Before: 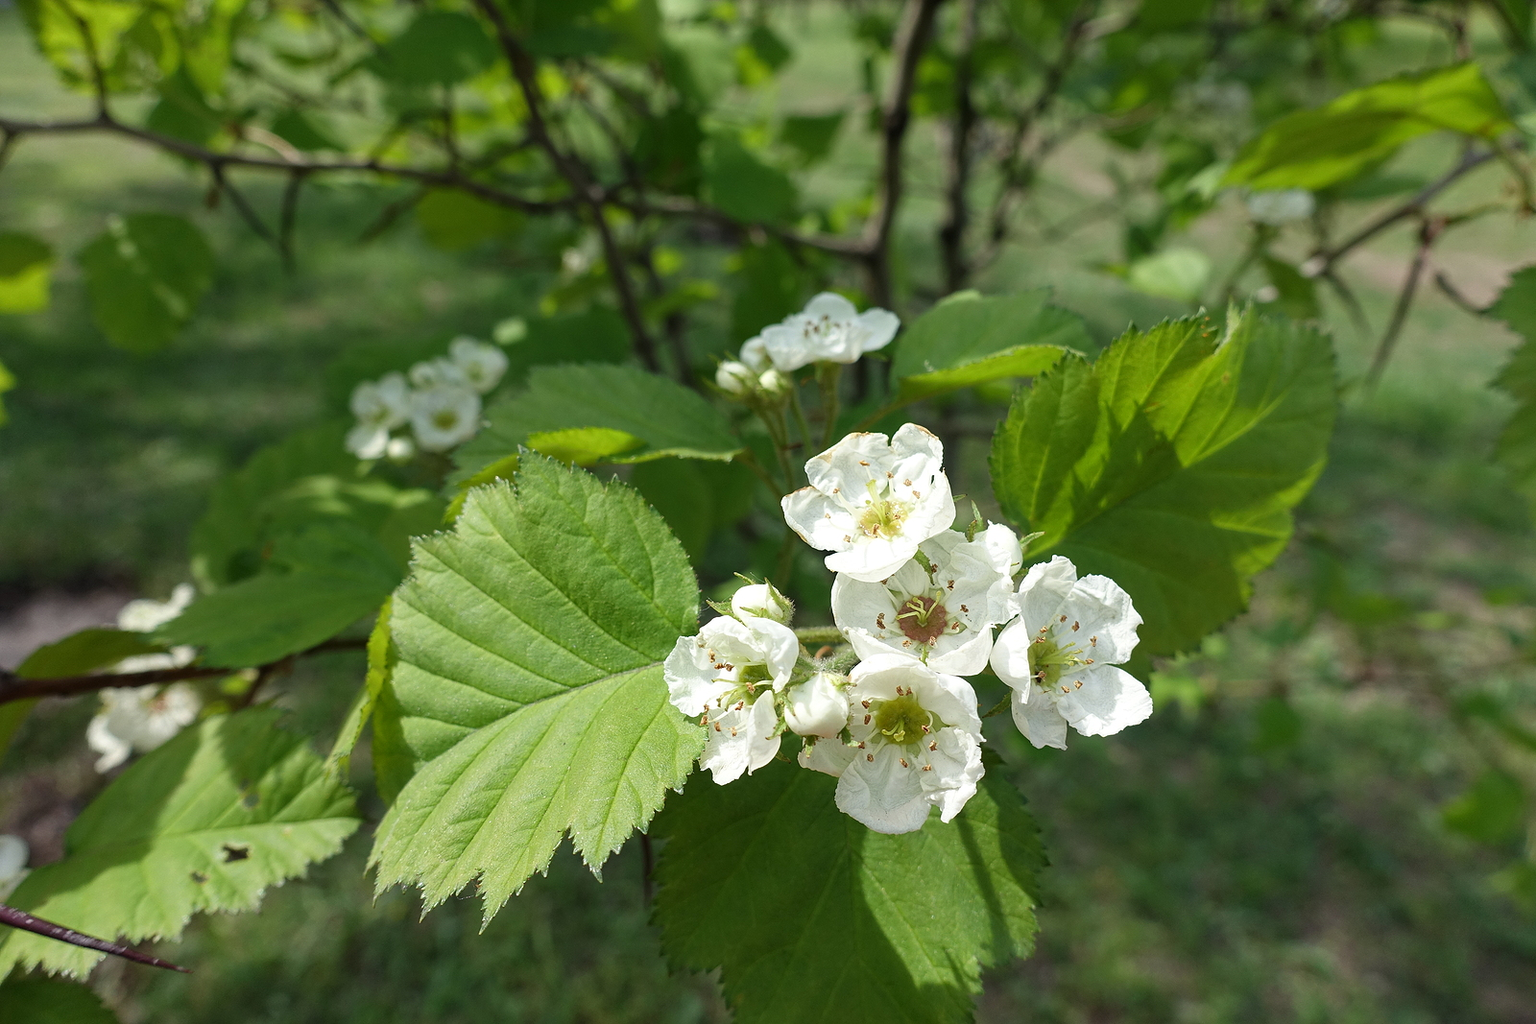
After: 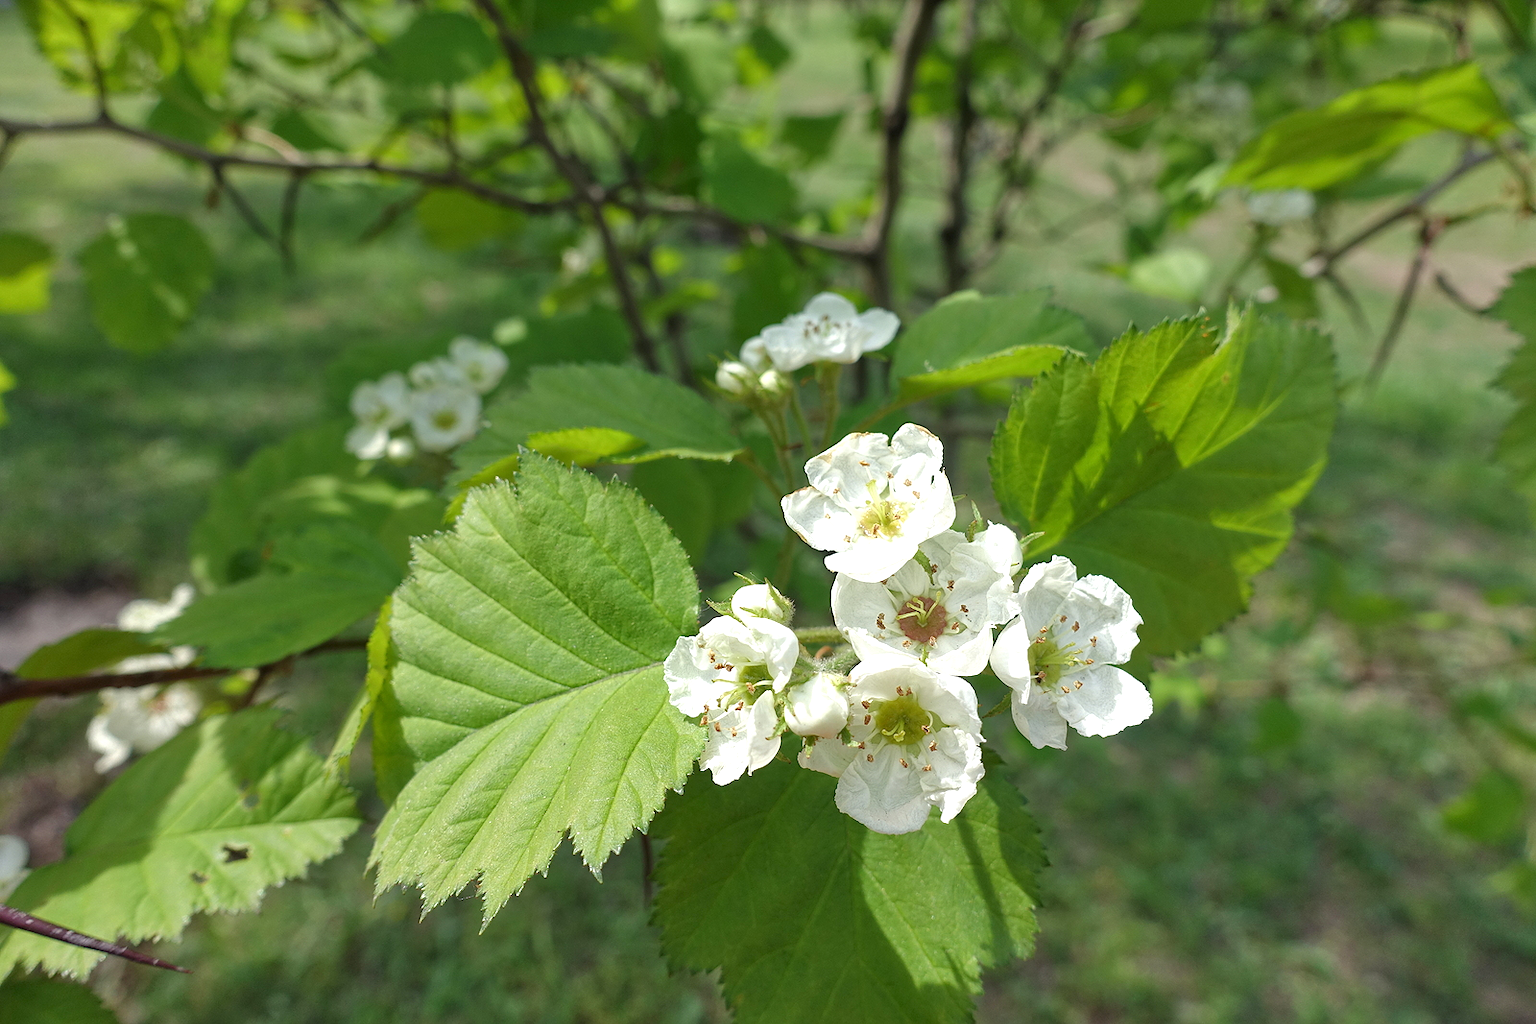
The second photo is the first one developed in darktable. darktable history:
tone equalizer: -8 EV 0.25 EV, -7 EV 0.417 EV, -6 EV 0.417 EV, -5 EV 0.25 EV, -3 EV -0.25 EV, -2 EV -0.417 EV, -1 EV -0.417 EV, +0 EV -0.25 EV, edges refinement/feathering 500, mask exposure compensation -1.57 EV, preserve details guided filter
exposure: exposure 0.6 EV, compensate highlight preservation false
